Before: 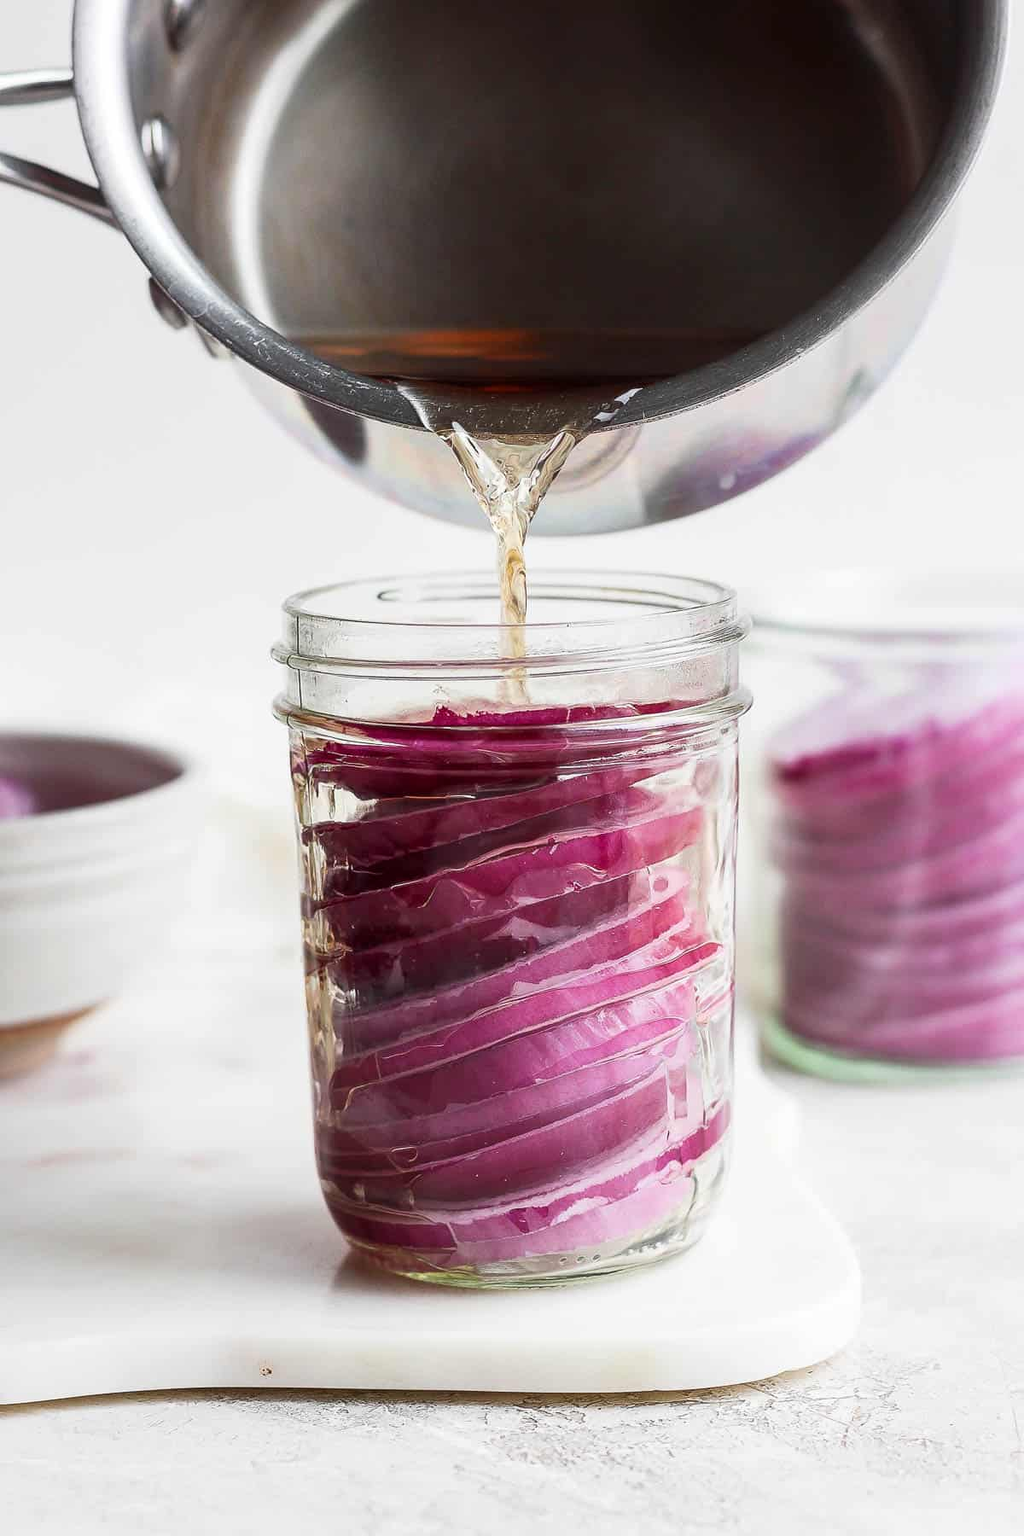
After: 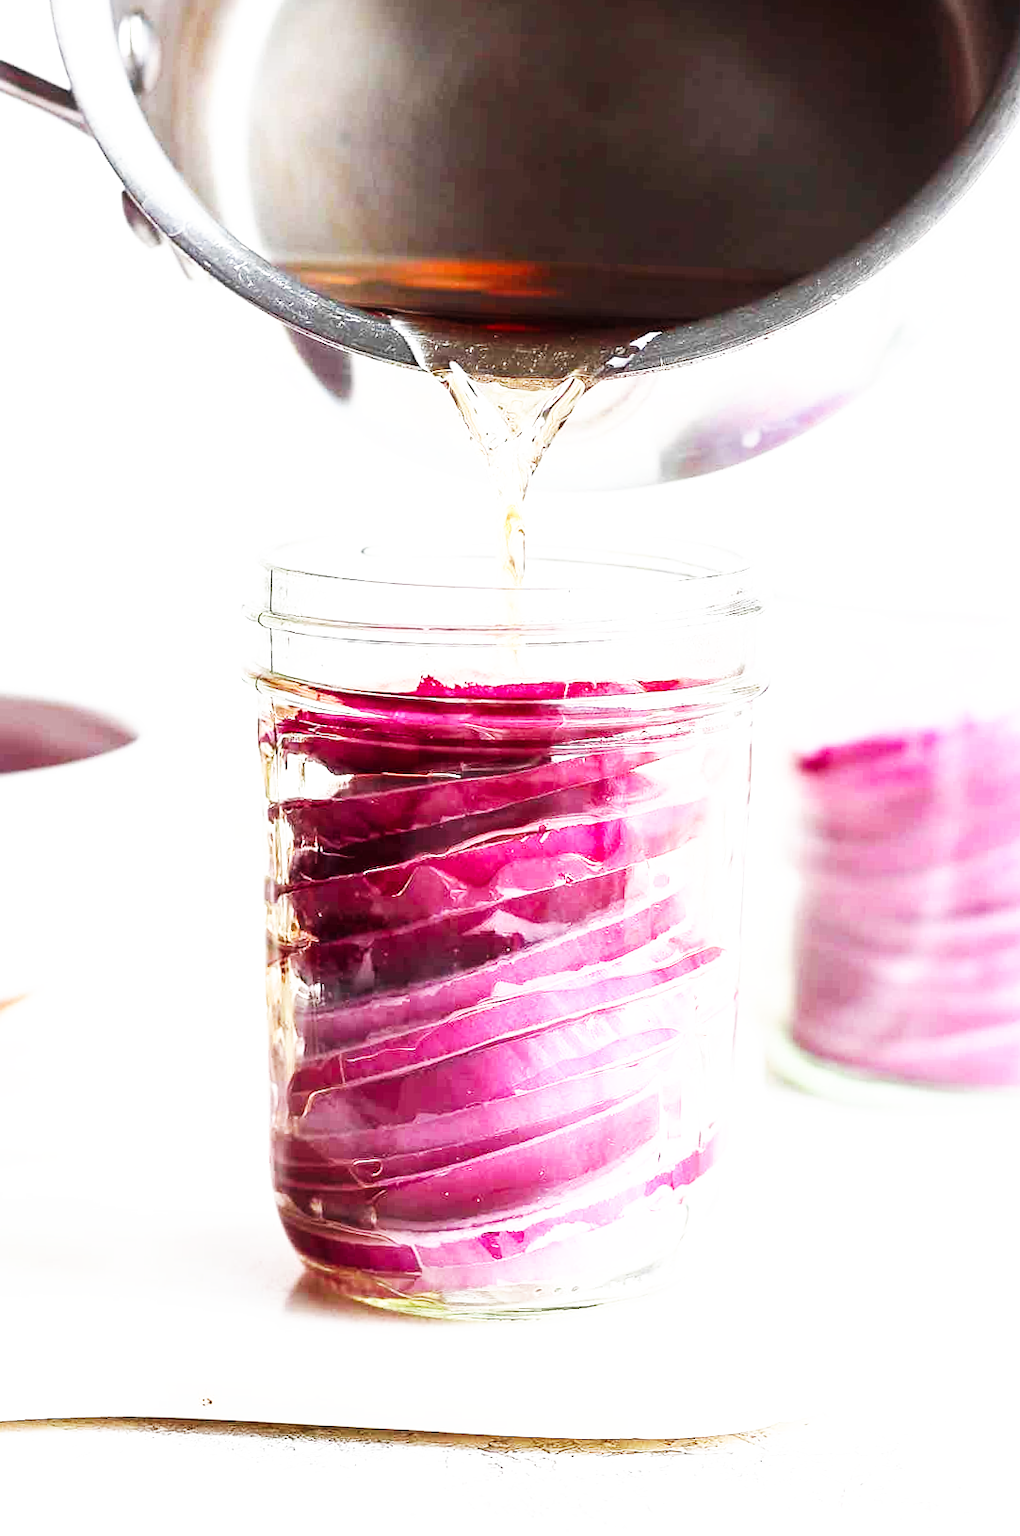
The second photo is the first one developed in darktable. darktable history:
base curve: curves: ch0 [(0, 0) (0.007, 0.004) (0.027, 0.03) (0.046, 0.07) (0.207, 0.54) (0.442, 0.872) (0.673, 0.972) (1, 1)], preserve colors none
crop and rotate: angle -2.11°, left 3.167%, top 3.653%, right 1.535%, bottom 0.776%
exposure: black level correction -0.002, exposure 0.529 EV, compensate highlight preservation false
